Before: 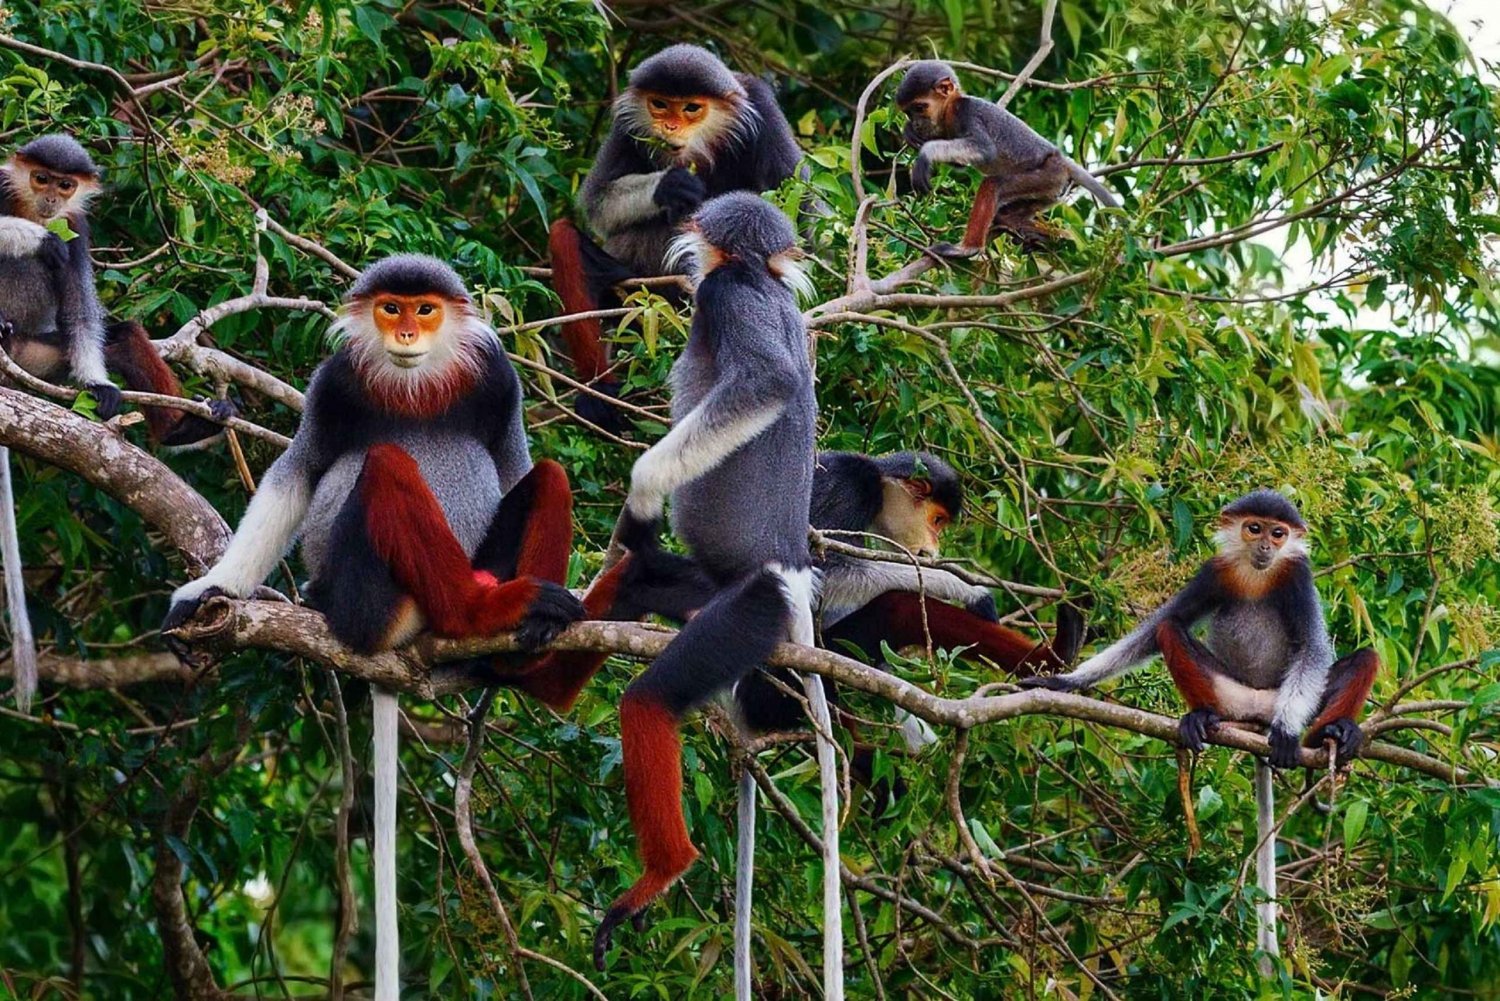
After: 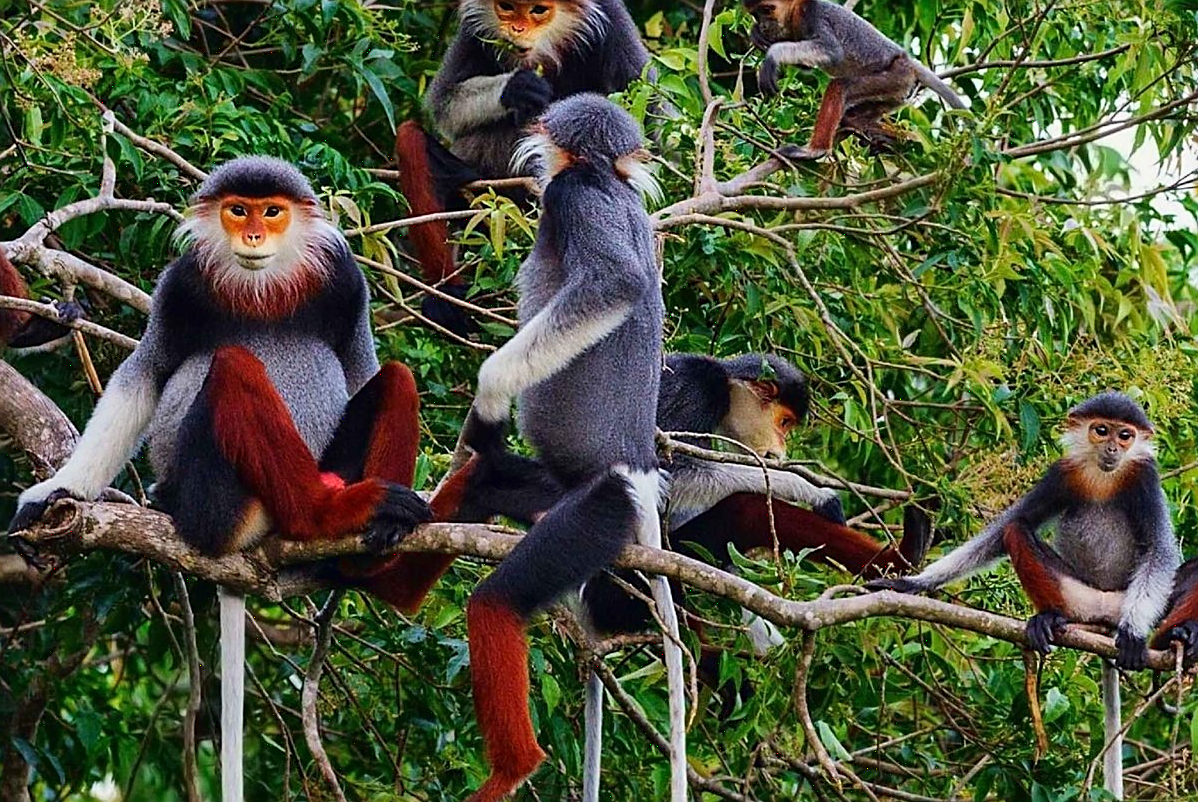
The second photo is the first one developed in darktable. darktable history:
tone curve: curves: ch0 [(0, 0.013) (0.036, 0.035) (0.274, 0.288) (0.504, 0.536) (0.844, 0.84) (1, 0.97)]; ch1 [(0, 0) (0.389, 0.403) (0.462, 0.48) (0.499, 0.5) (0.522, 0.534) (0.567, 0.588) (0.626, 0.645) (0.749, 0.781) (1, 1)]; ch2 [(0, 0) (0.457, 0.486) (0.5, 0.501) (0.533, 0.539) (0.599, 0.6) (0.704, 0.732) (1, 1)]
sharpen: on, module defaults
crop and rotate: left 10.262%, top 9.882%, right 9.813%, bottom 9.954%
